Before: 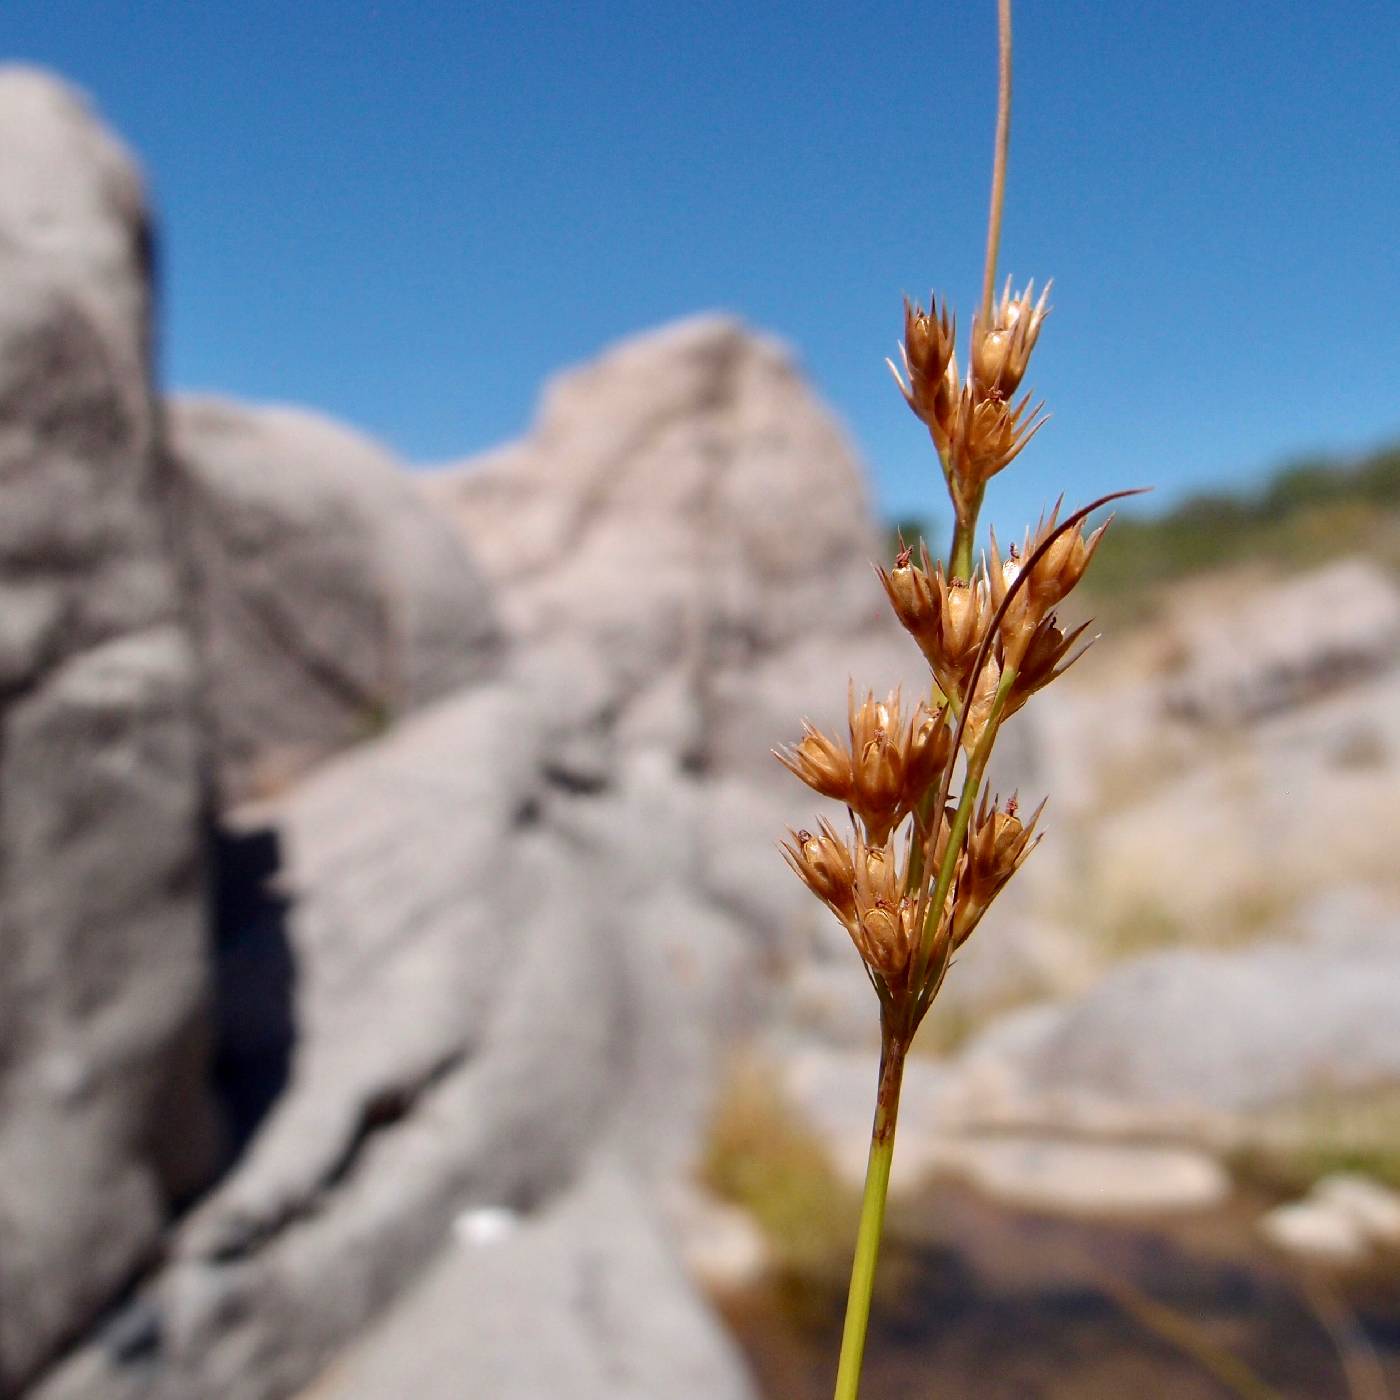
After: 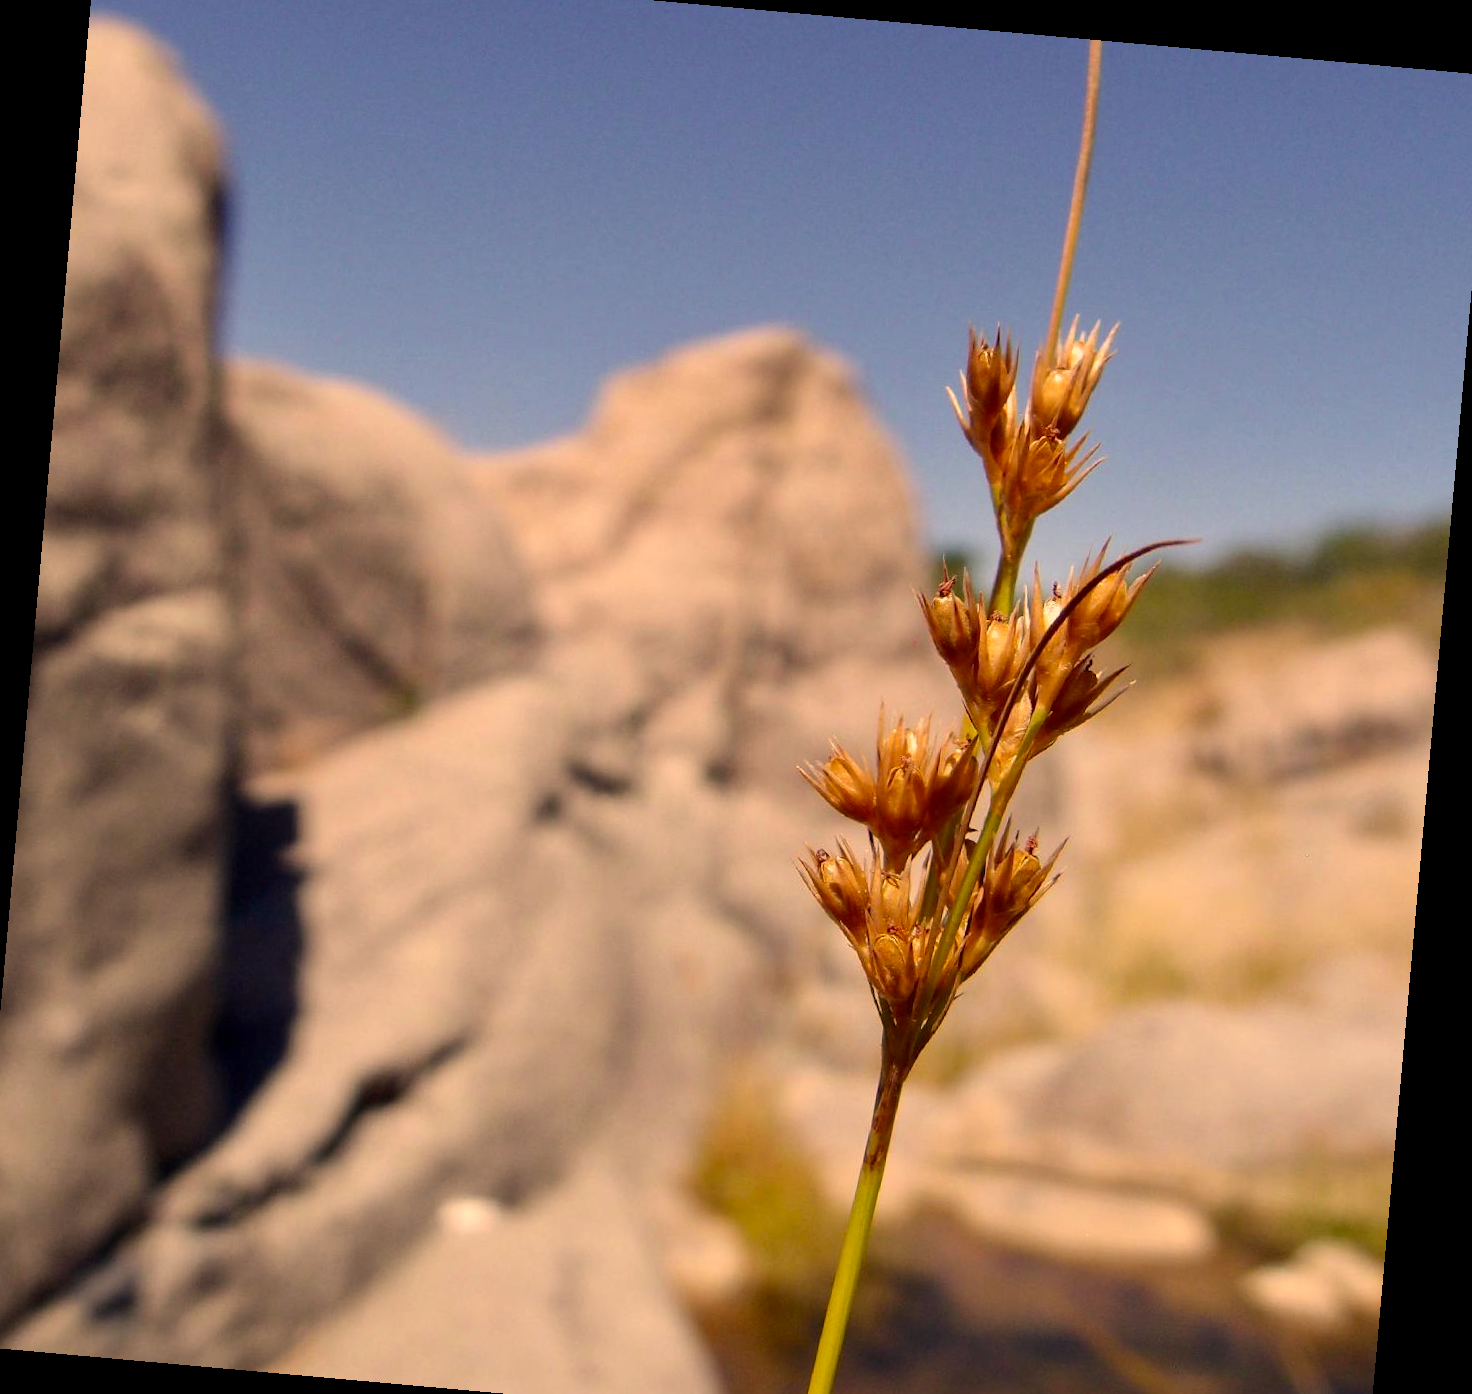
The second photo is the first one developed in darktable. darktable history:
crop: left 1.964%, top 3.251%, right 1.122%, bottom 4.933%
color correction: highlights a* 15, highlights b* 31.55
rotate and perspective: rotation 5.12°, automatic cropping off
